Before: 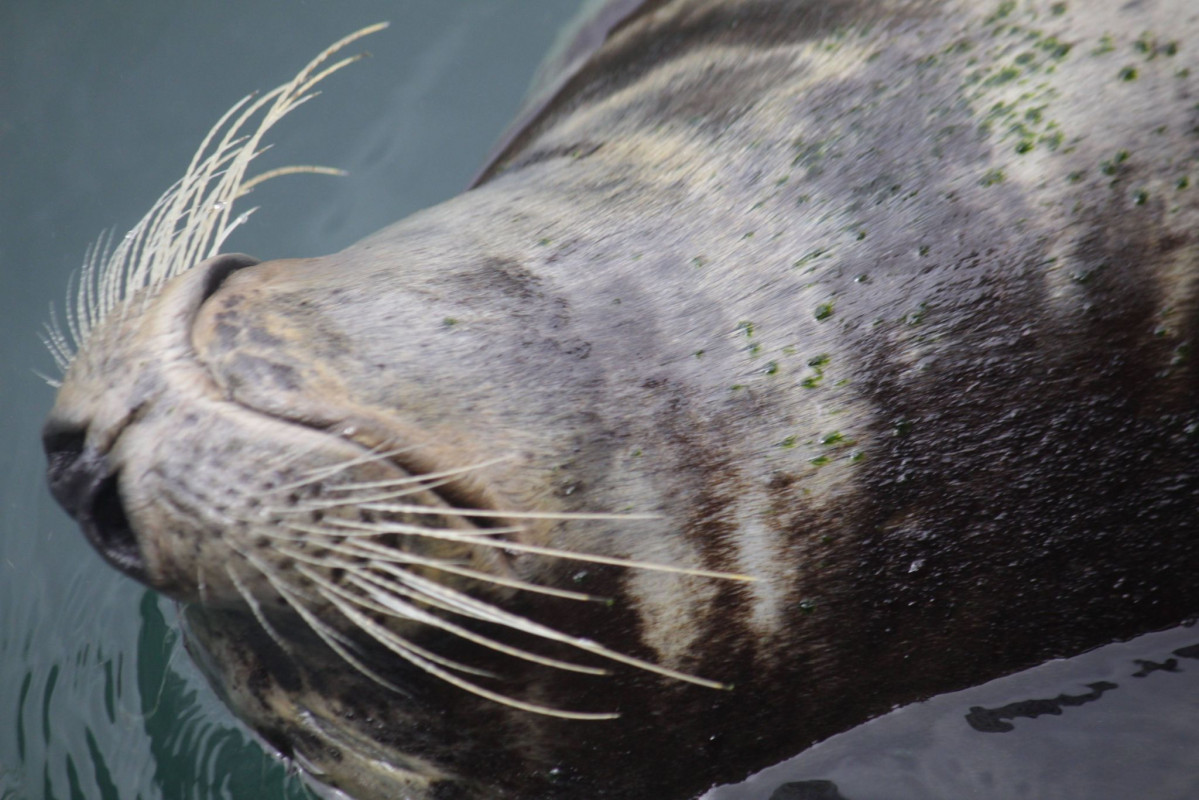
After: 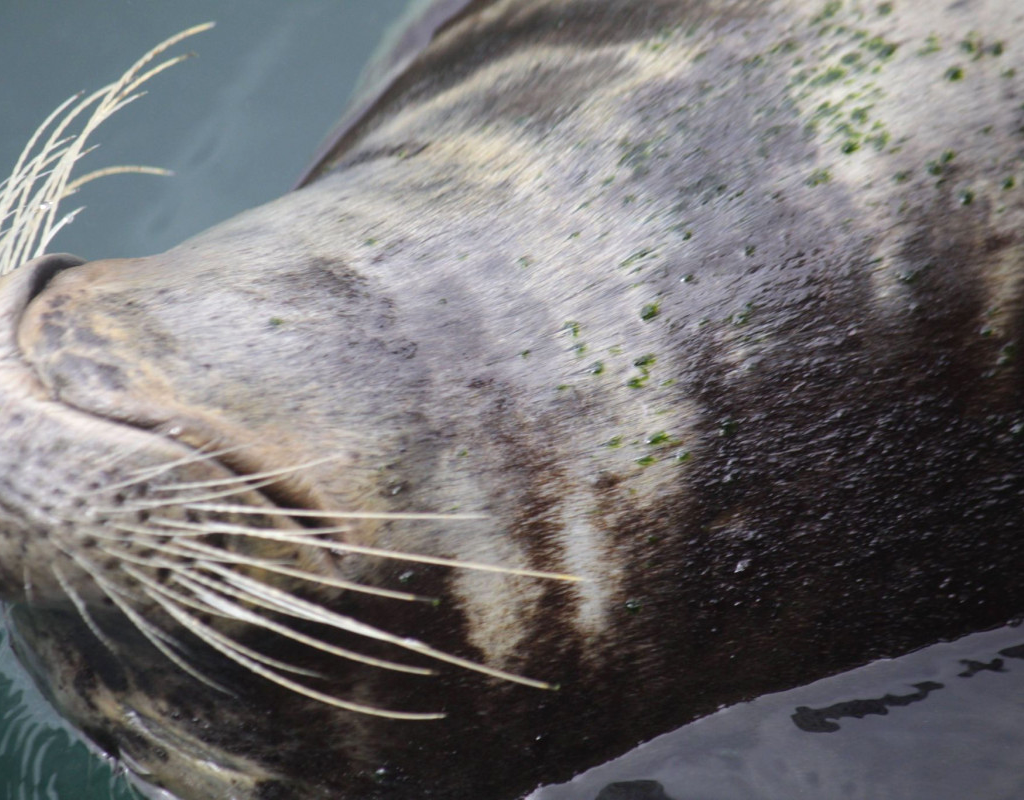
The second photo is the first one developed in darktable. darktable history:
exposure: exposure 0.258 EV, compensate highlight preservation false
crop and rotate: left 14.584%
